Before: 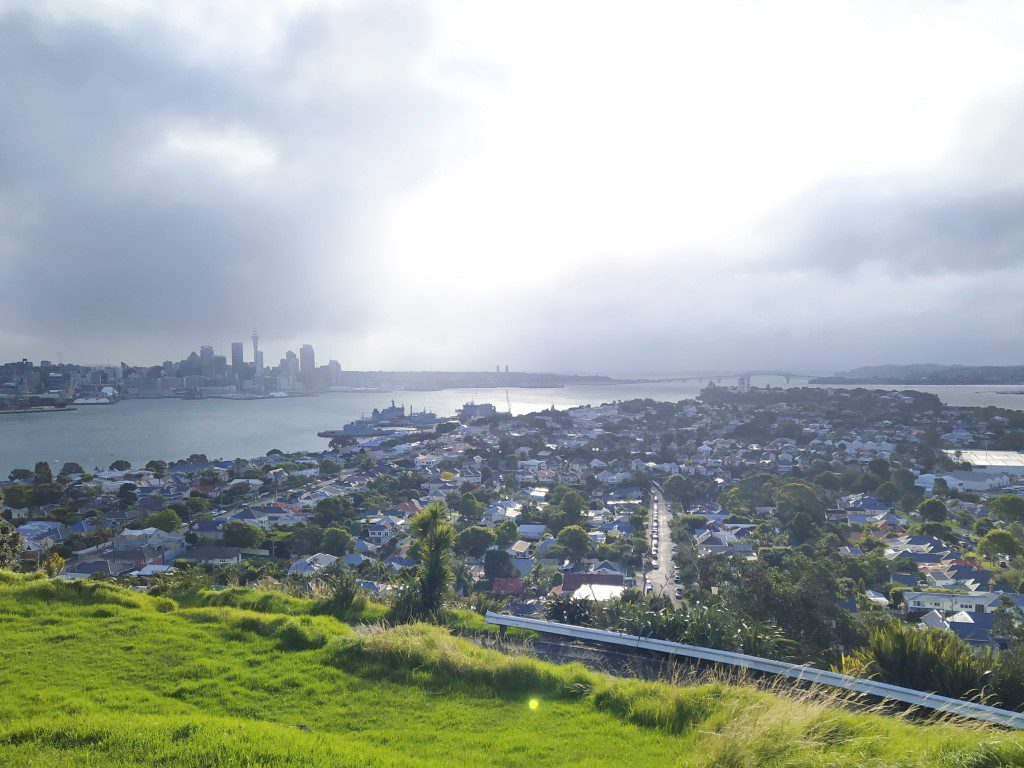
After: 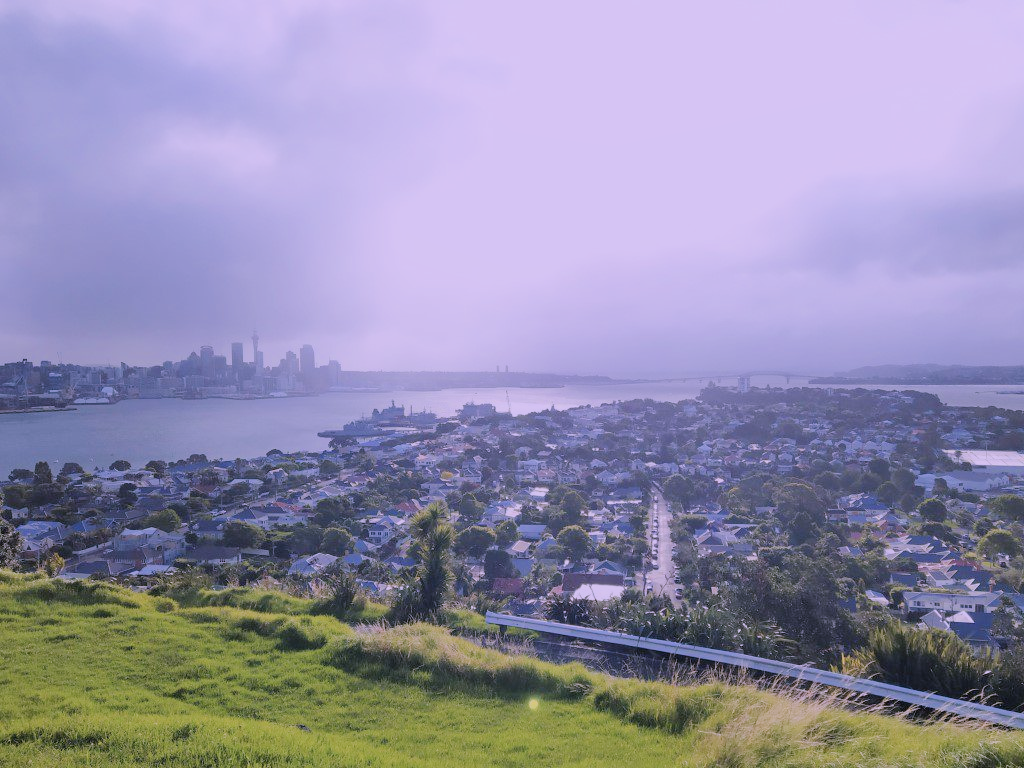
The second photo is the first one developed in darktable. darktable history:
filmic rgb: black relative exposure -7.15 EV, white relative exposure 5.36 EV, hardness 3.02
white balance: red 0.984, blue 1.059
local contrast: mode bilateral grid, contrast 100, coarseness 100, detail 94%, midtone range 0.2
color correction: highlights a* 15.46, highlights b* -20.56
